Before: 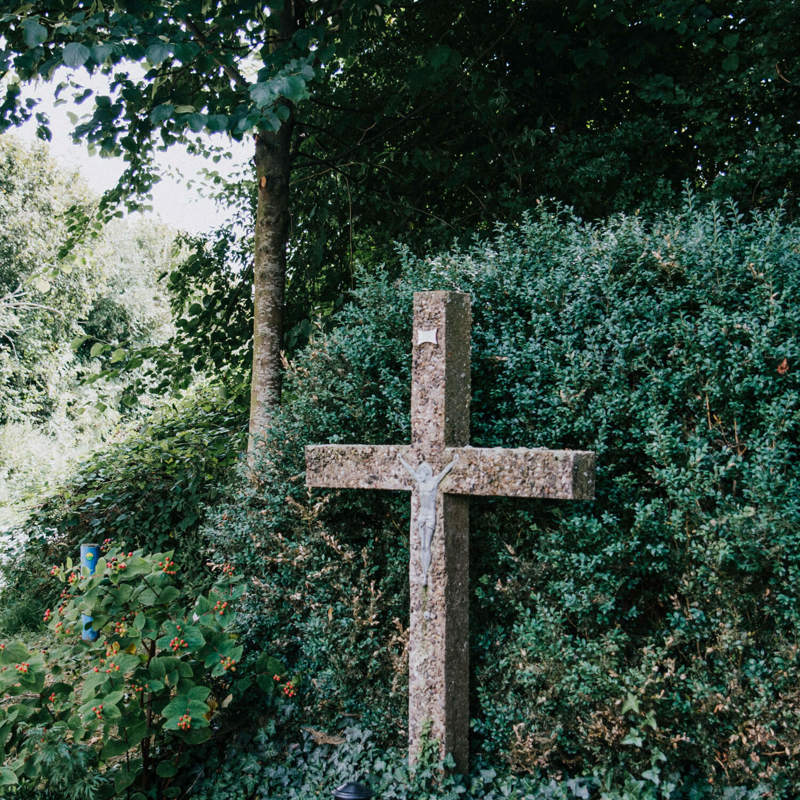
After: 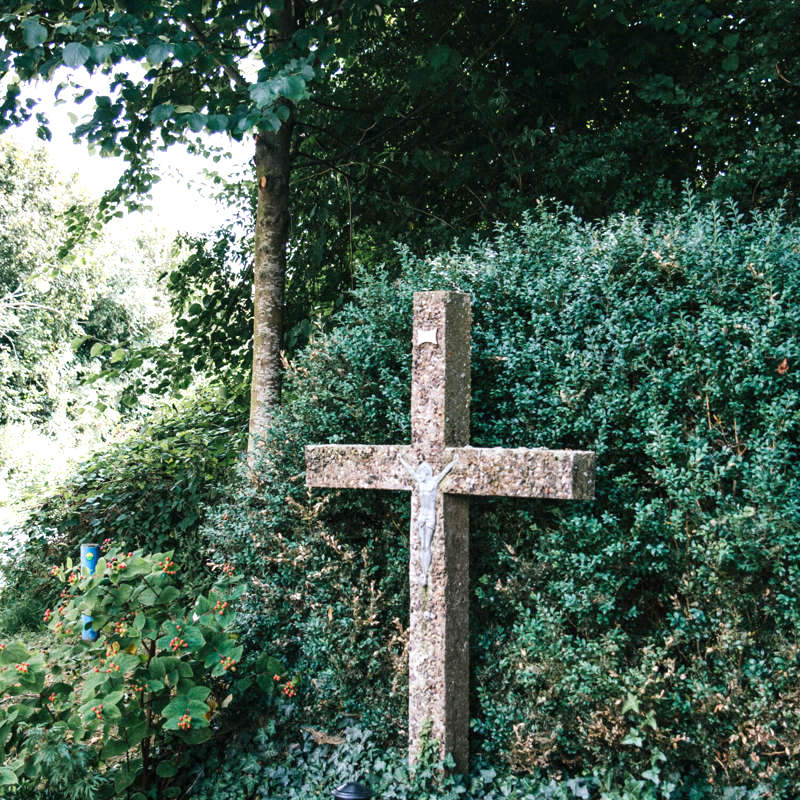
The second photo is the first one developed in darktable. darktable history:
exposure: black level correction 0, exposure 0.7 EV, compensate exposure bias true, compensate highlight preservation false
color zones: curves: ch1 [(0, 0.469) (0.01, 0.469) (0.12, 0.446) (0.248, 0.469) (0.5, 0.5) (0.748, 0.5) (0.99, 0.469) (1, 0.469)]
